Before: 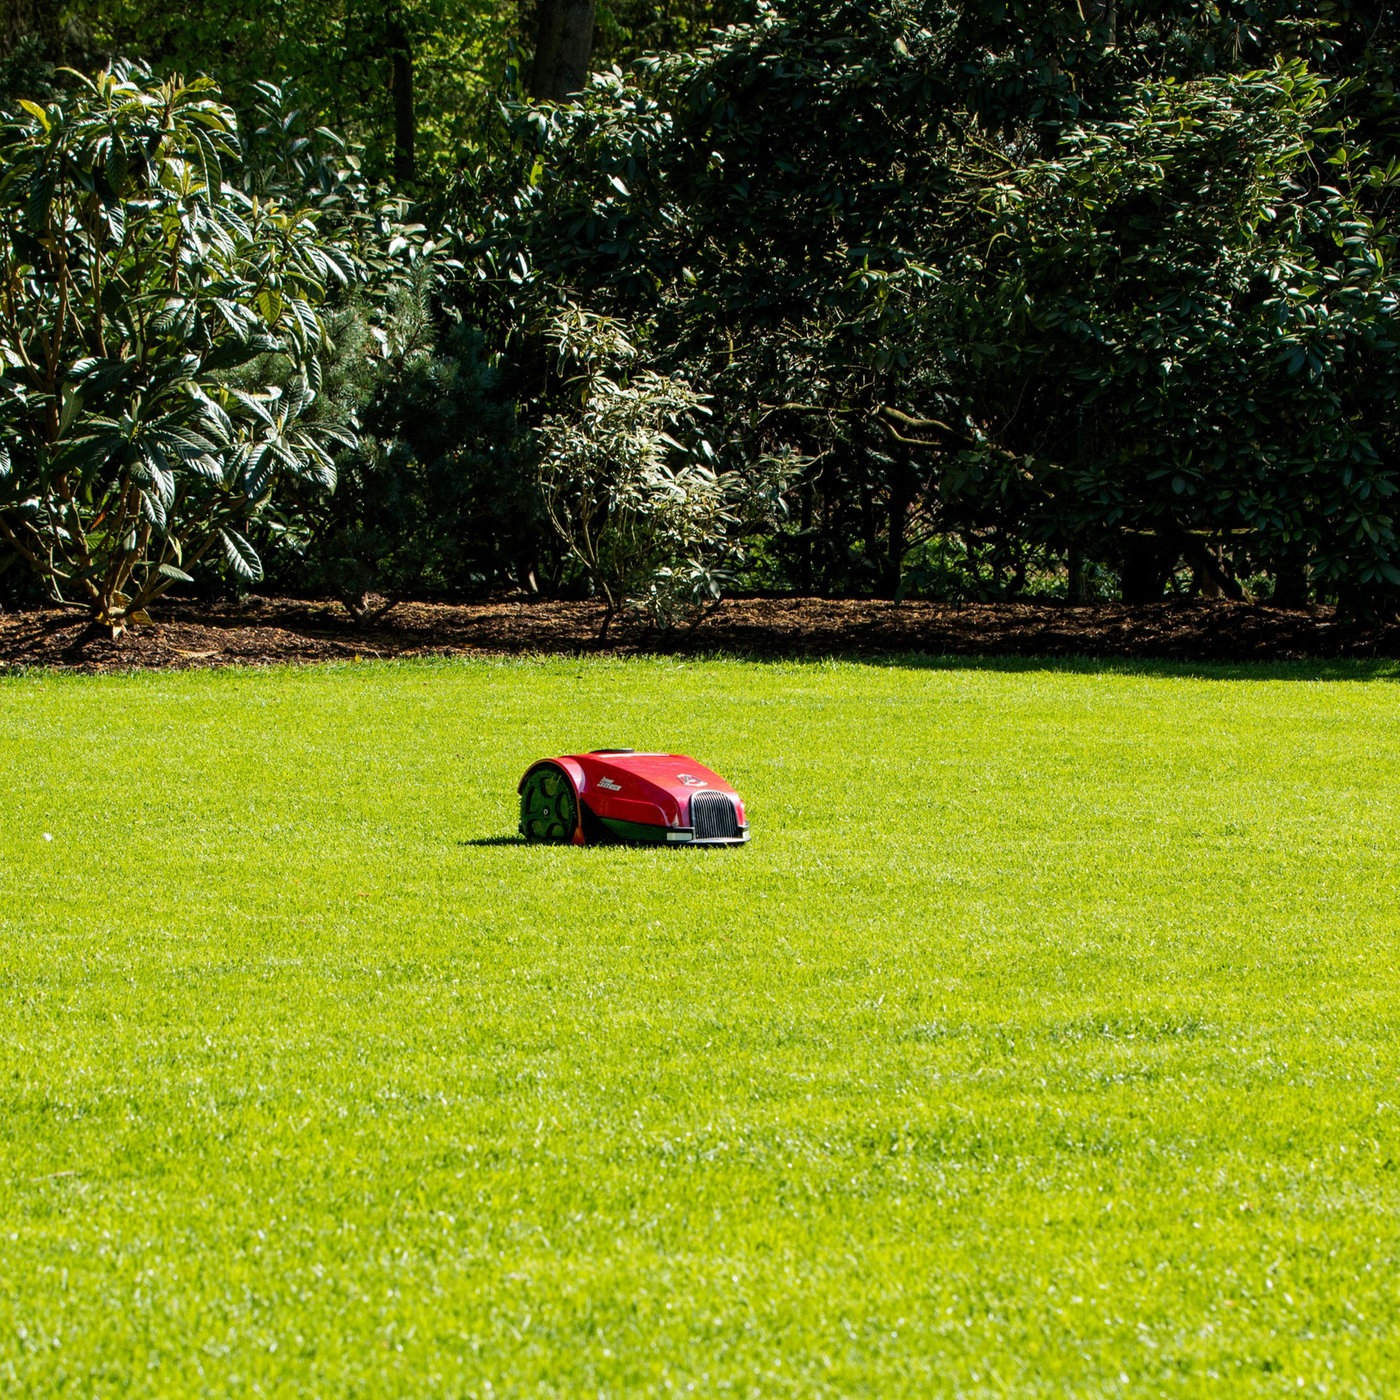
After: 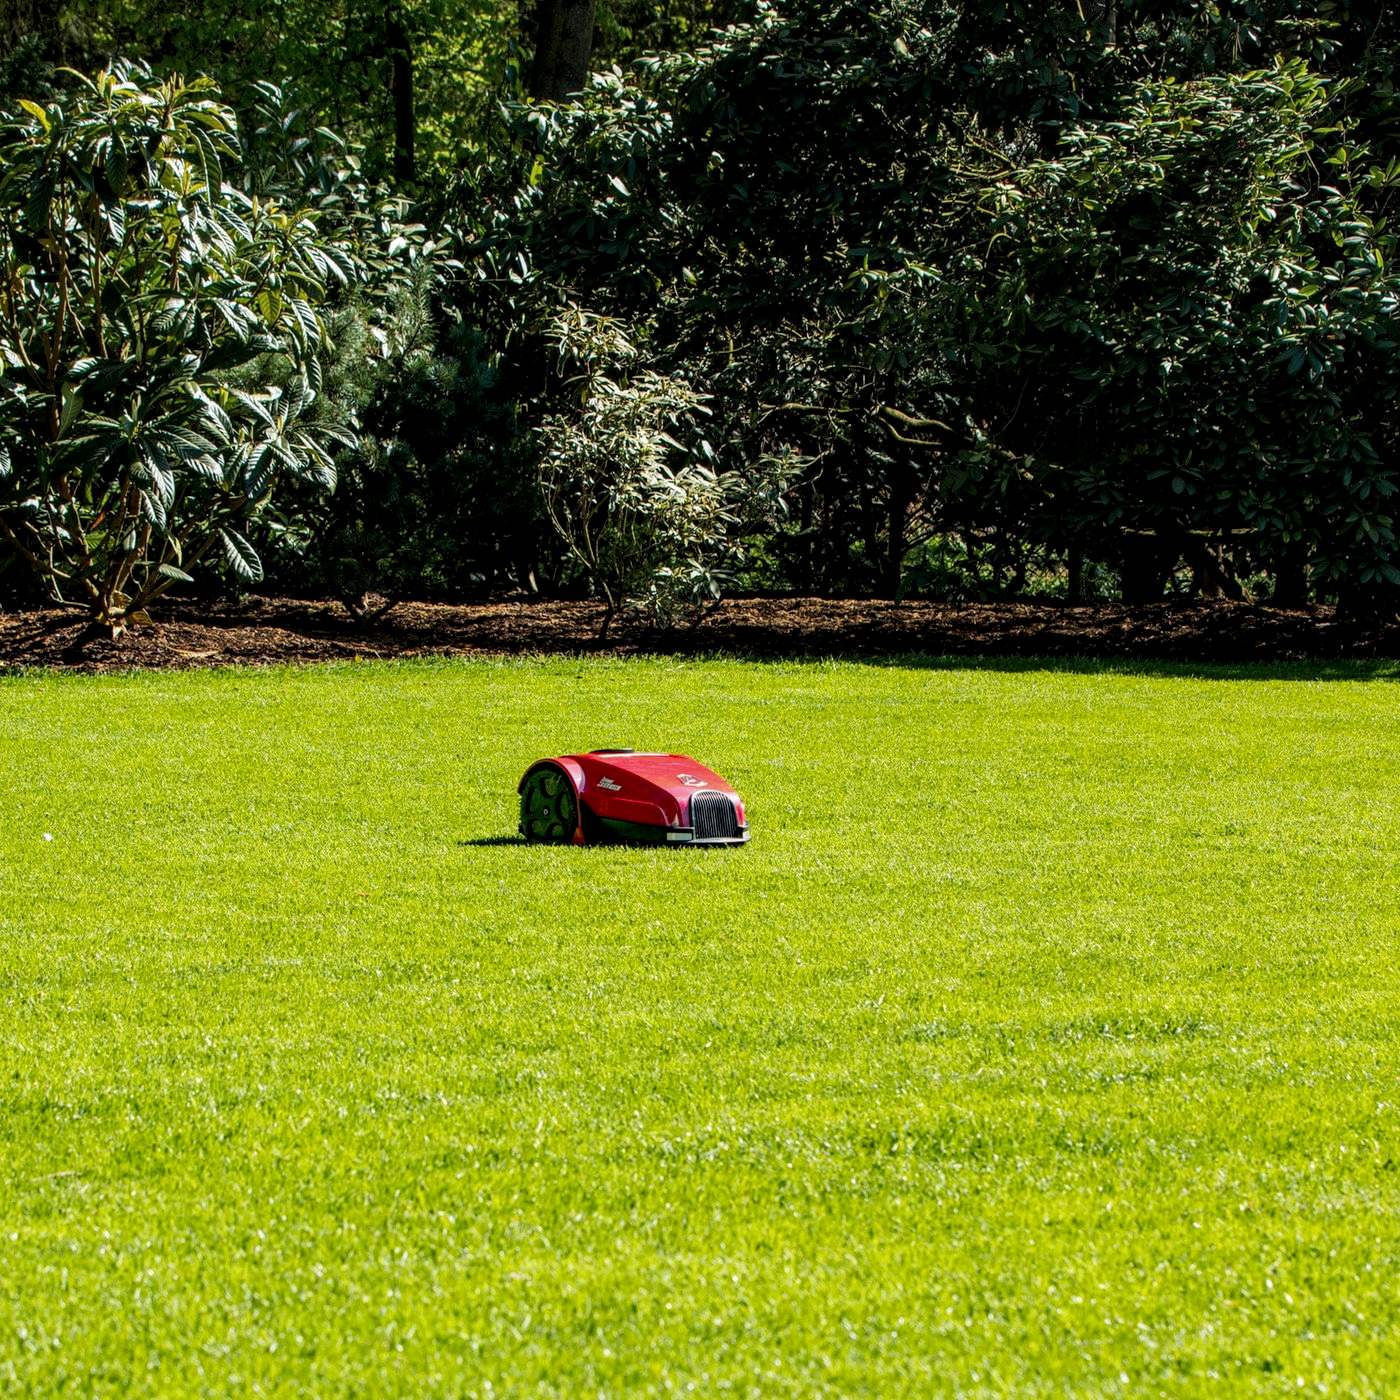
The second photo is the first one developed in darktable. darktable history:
local contrast: shadows 94%
